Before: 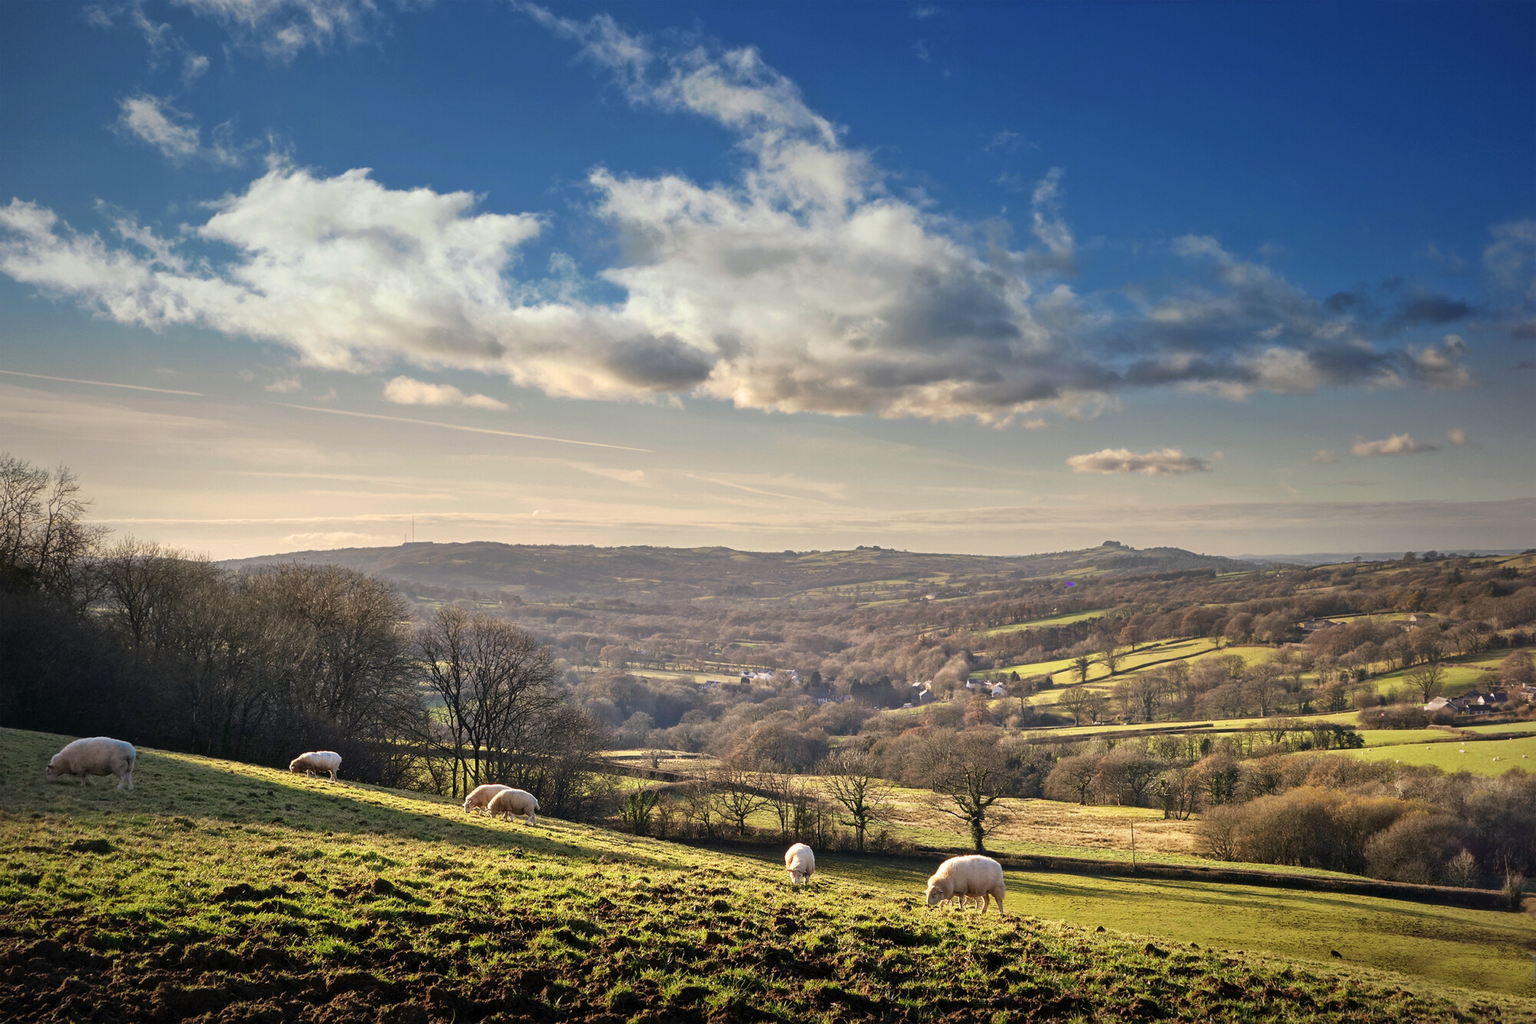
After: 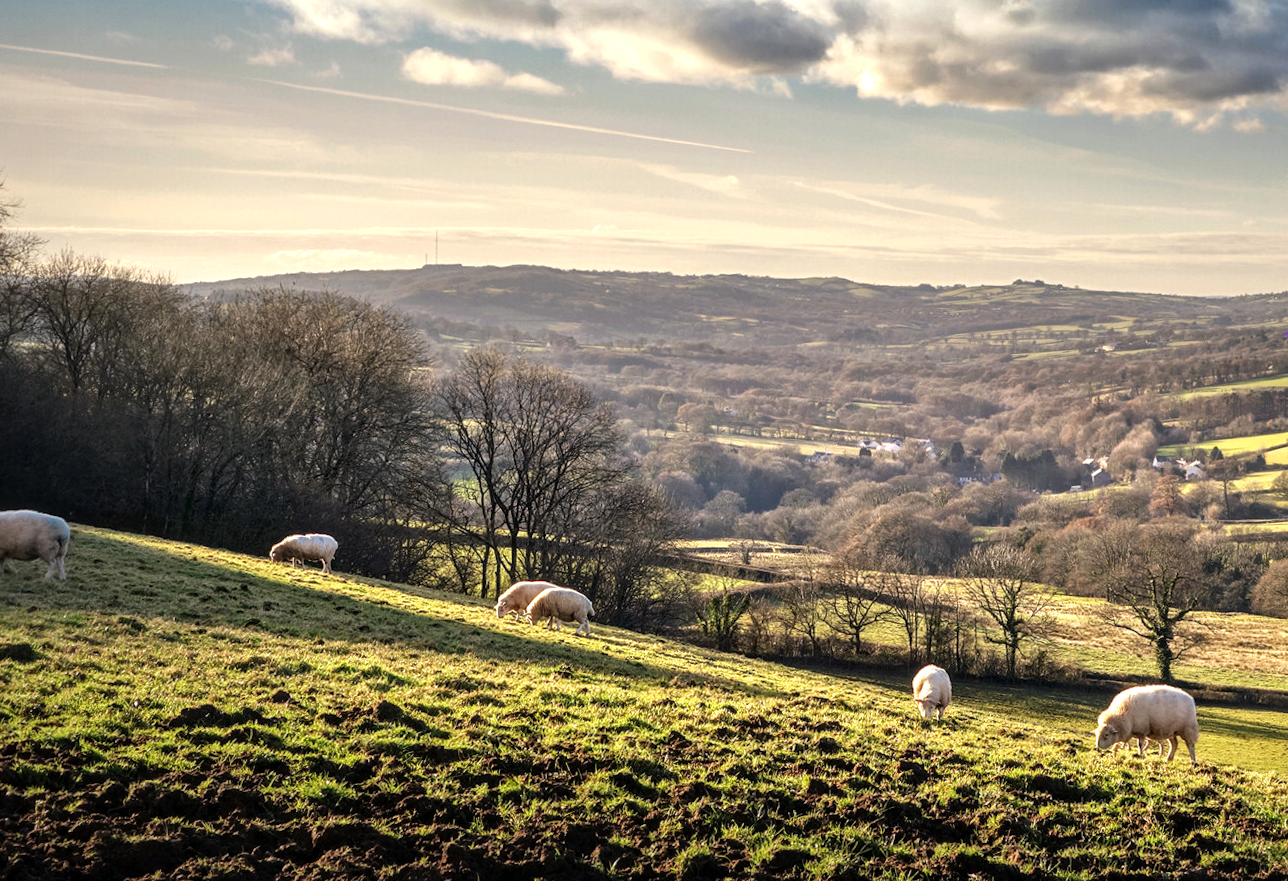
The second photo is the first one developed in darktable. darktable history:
crop and rotate: angle -1.07°, left 3.837%, top 32.052%, right 29.969%
local contrast: on, module defaults
tone equalizer: -8 EV -0.445 EV, -7 EV -0.421 EV, -6 EV -0.366 EV, -5 EV -0.183 EV, -3 EV 0.232 EV, -2 EV 0.322 EV, -1 EV 0.379 EV, +0 EV 0.41 EV
